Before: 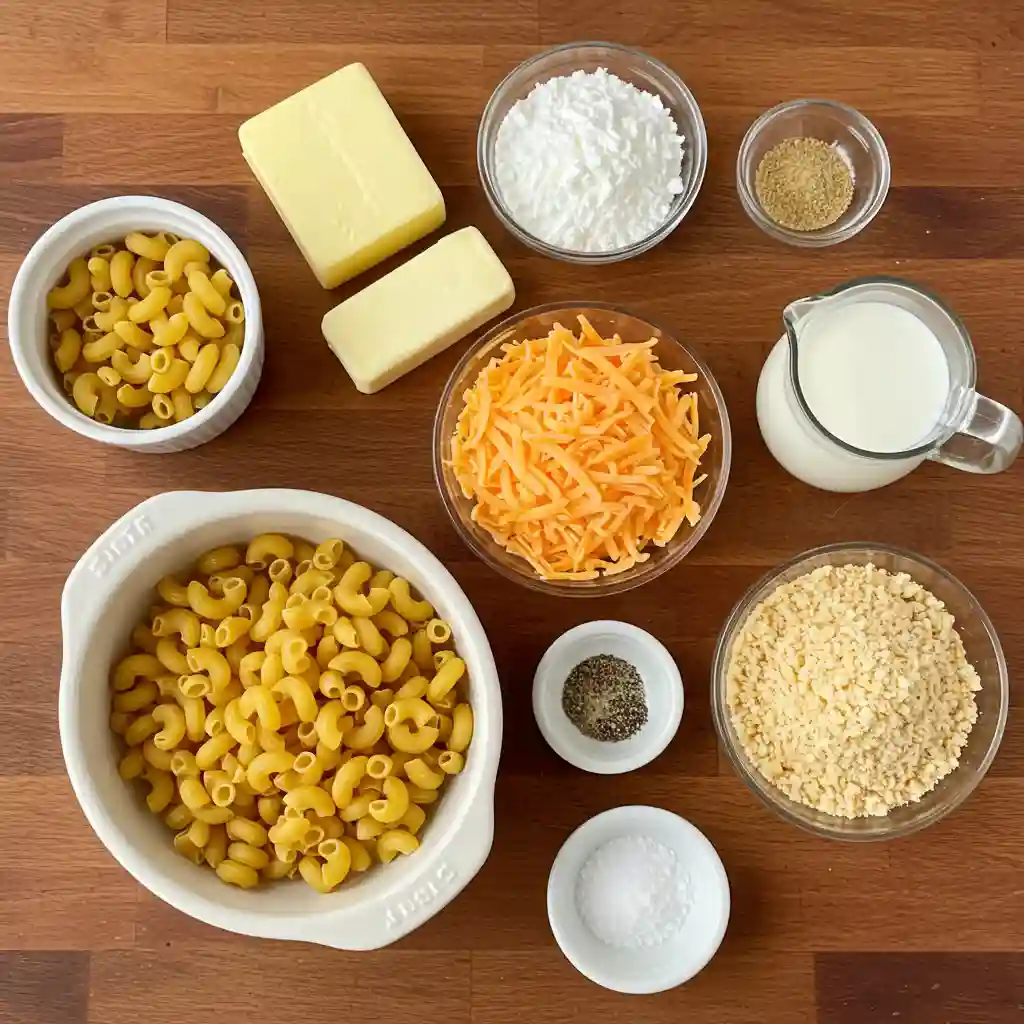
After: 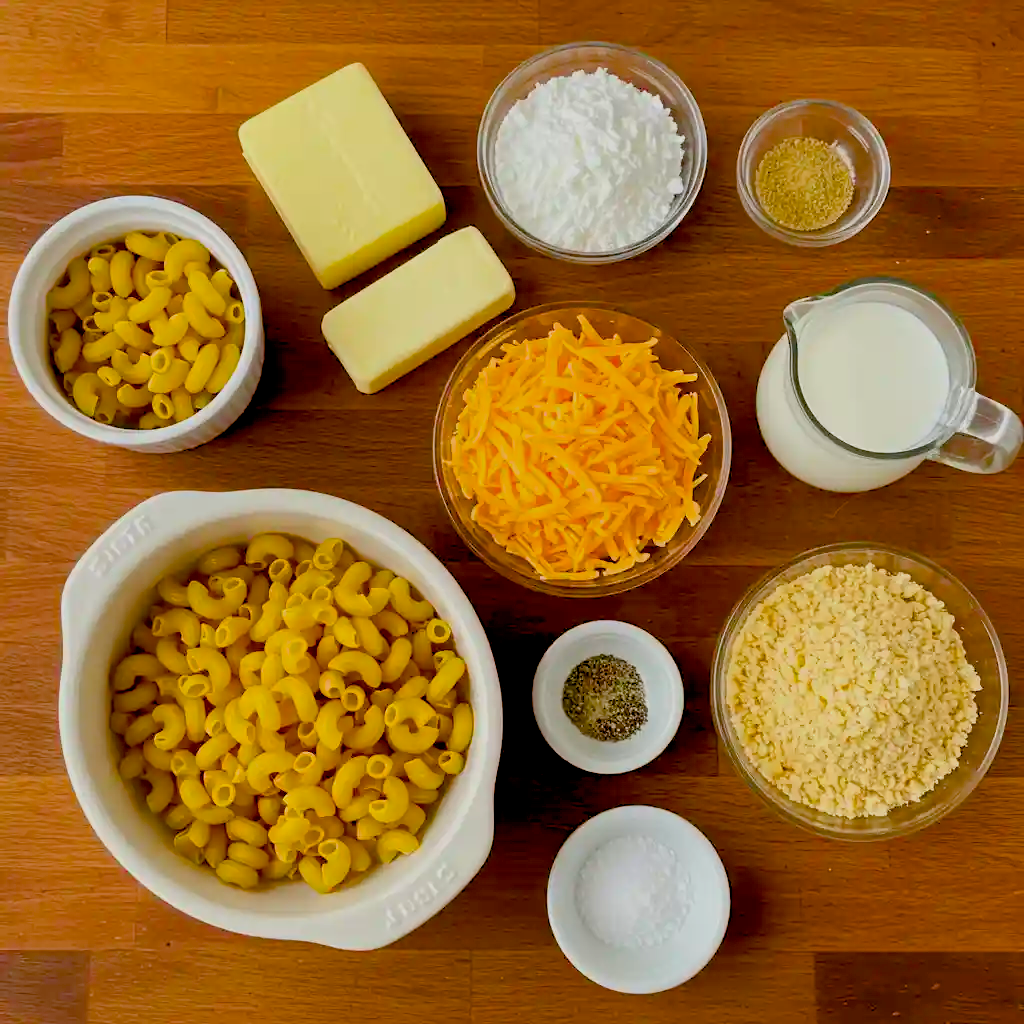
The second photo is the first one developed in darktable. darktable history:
exposure: black level correction 0.009, compensate highlight preservation false
color balance rgb: global offset › luminance -0.472%, linear chroma grading › global chroma 0.982%, perceptual saturation grading › global saturation 36.935%, perceptual saturation grading › shadows 35.995%, contrast -20.022%
